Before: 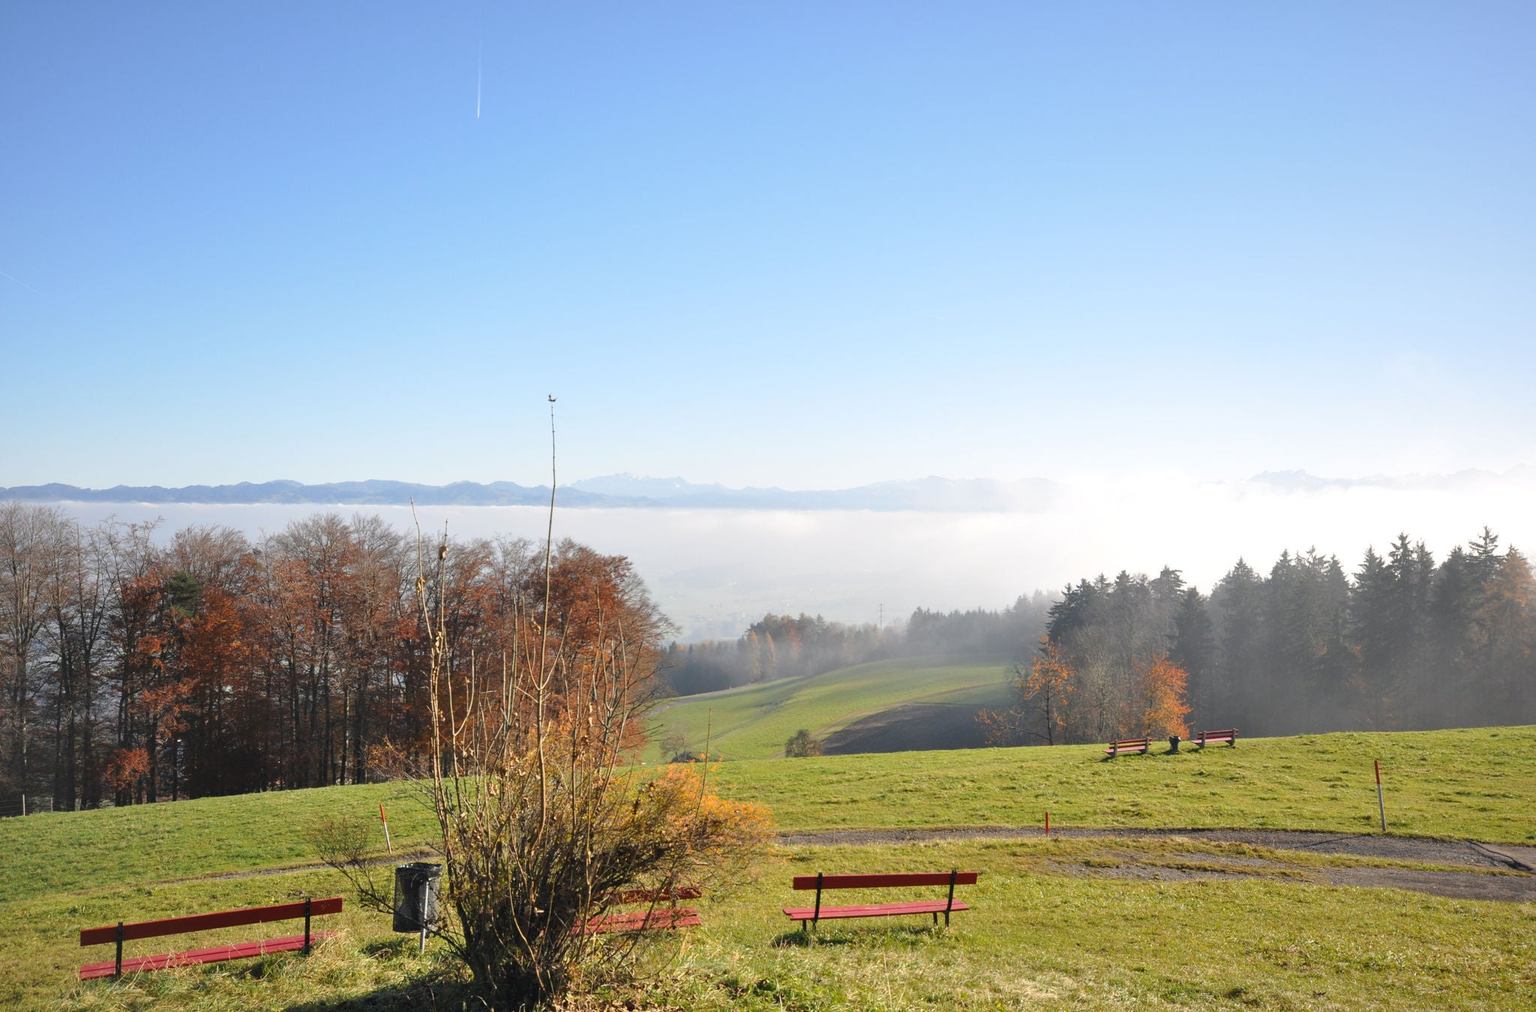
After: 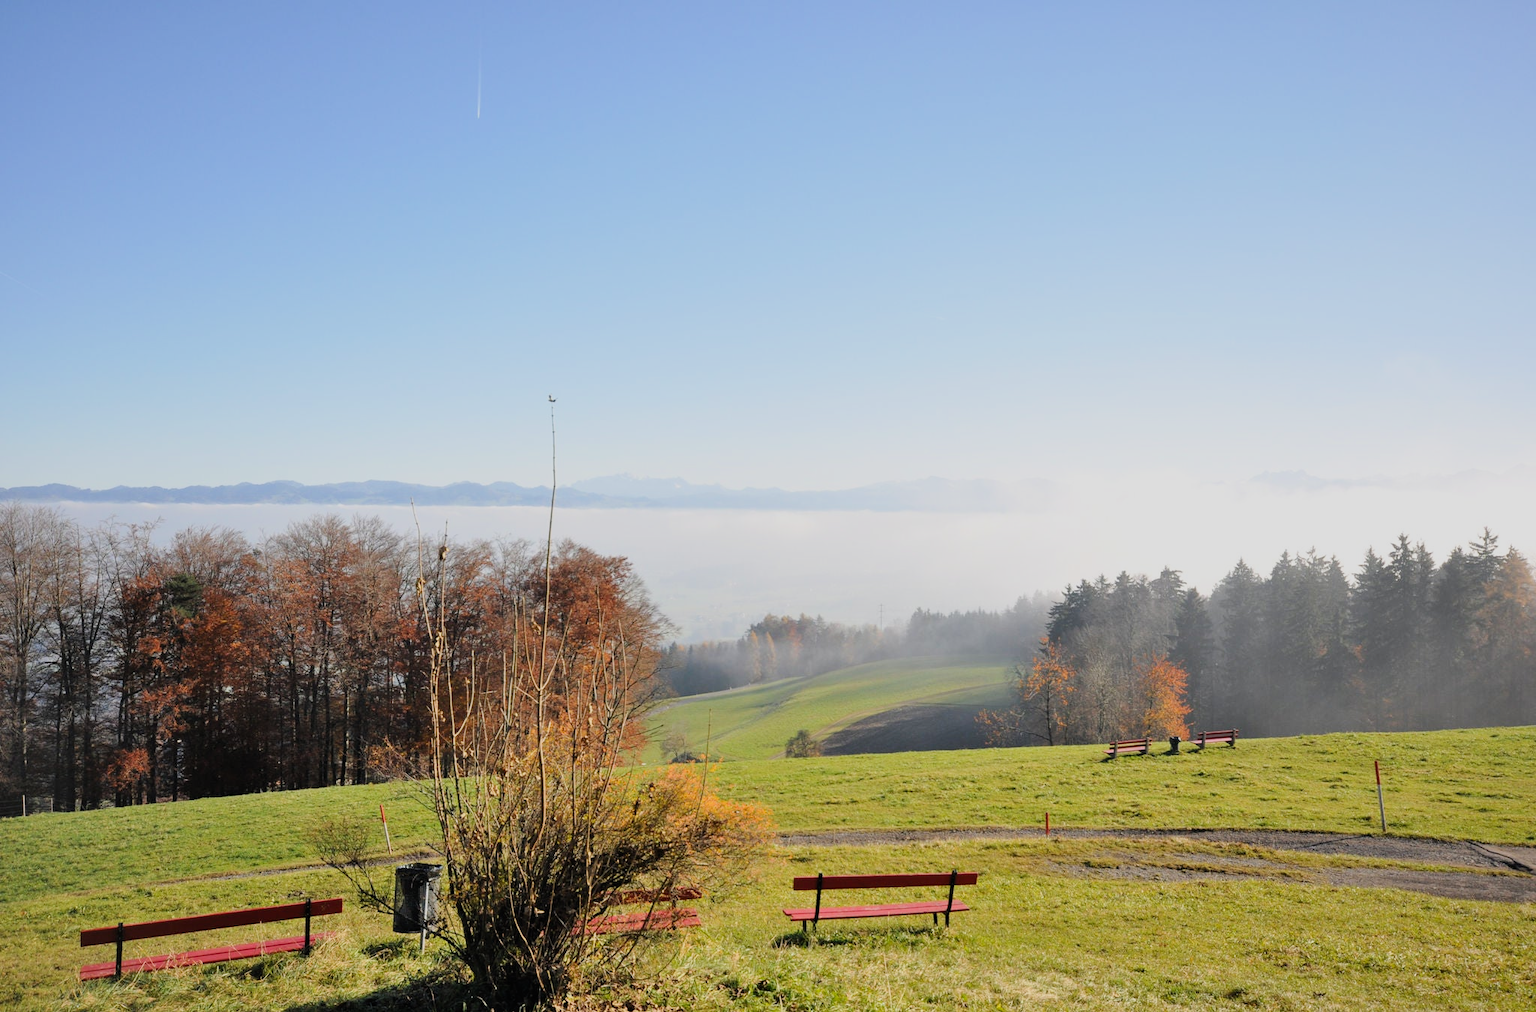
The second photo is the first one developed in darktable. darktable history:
contrast brightness saturation: contrast 0.1, brightness 0.03, saturation 0.09
filmic rgb: black relative exposure -7.65 EV, white relative exposure 4.56 EV, hardness 3.61, contrast 1.05
